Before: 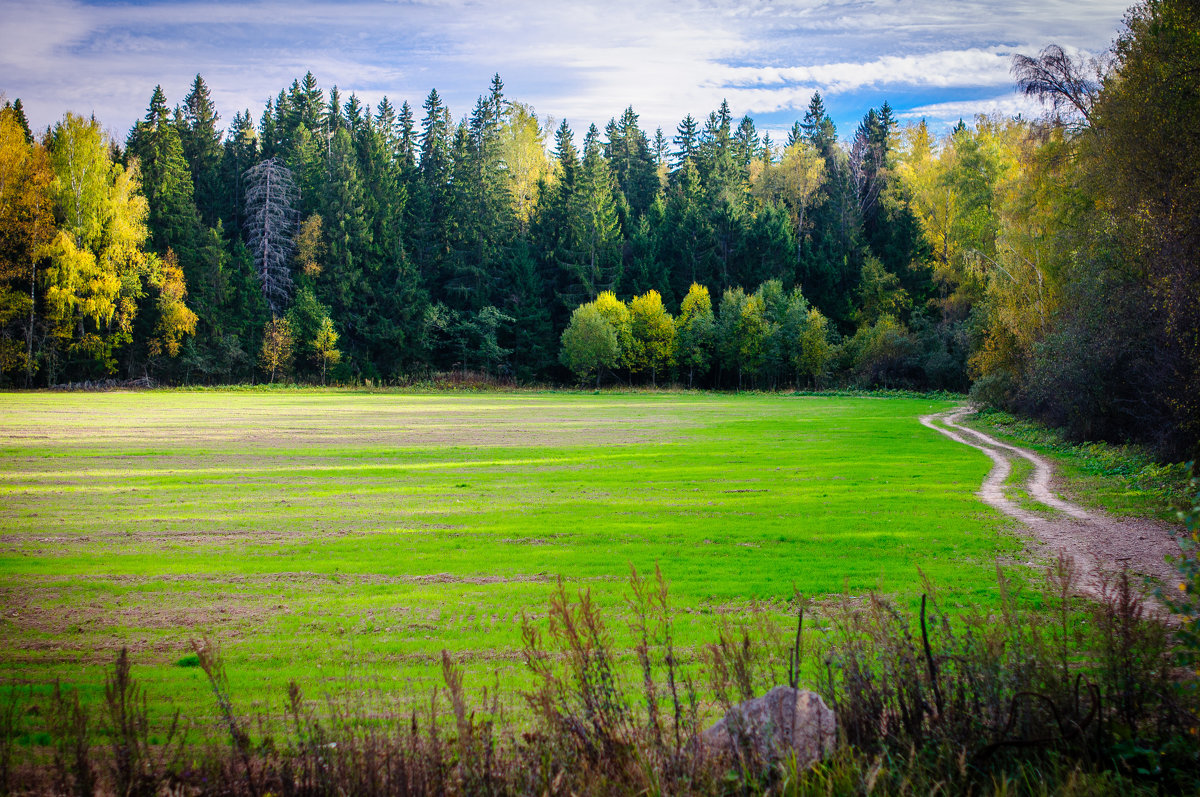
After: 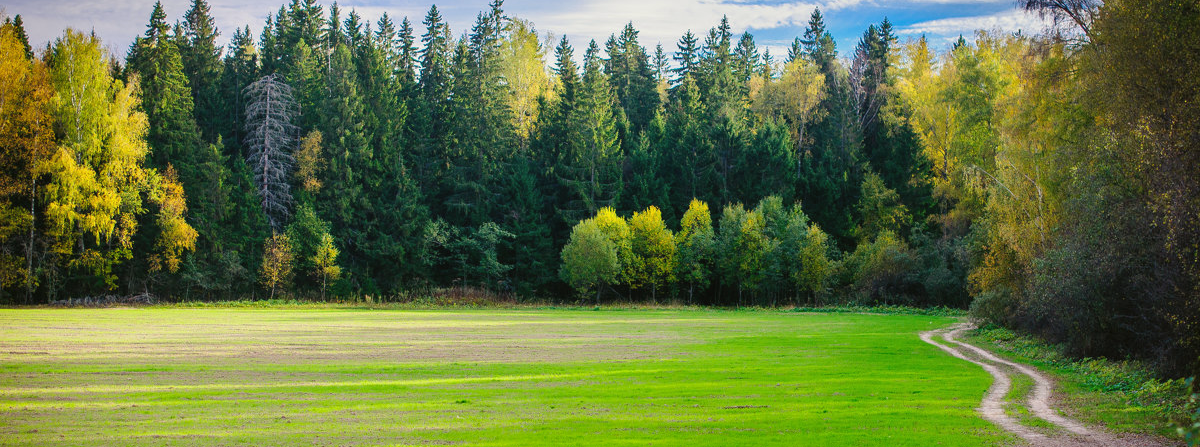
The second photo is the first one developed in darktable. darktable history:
crop and rotate: top 10.605%, bottom 33.274%
shadows and highlights: shadows 37.27, highlights -28.18, soften with gaussian
color balance: mode lift, gamma, gain (sRGB), lift [1.04, 1, 1, 0.97], gamma [1.01, 1, 1, 0.97], gain [0.96, 1, 1, 0.97]
